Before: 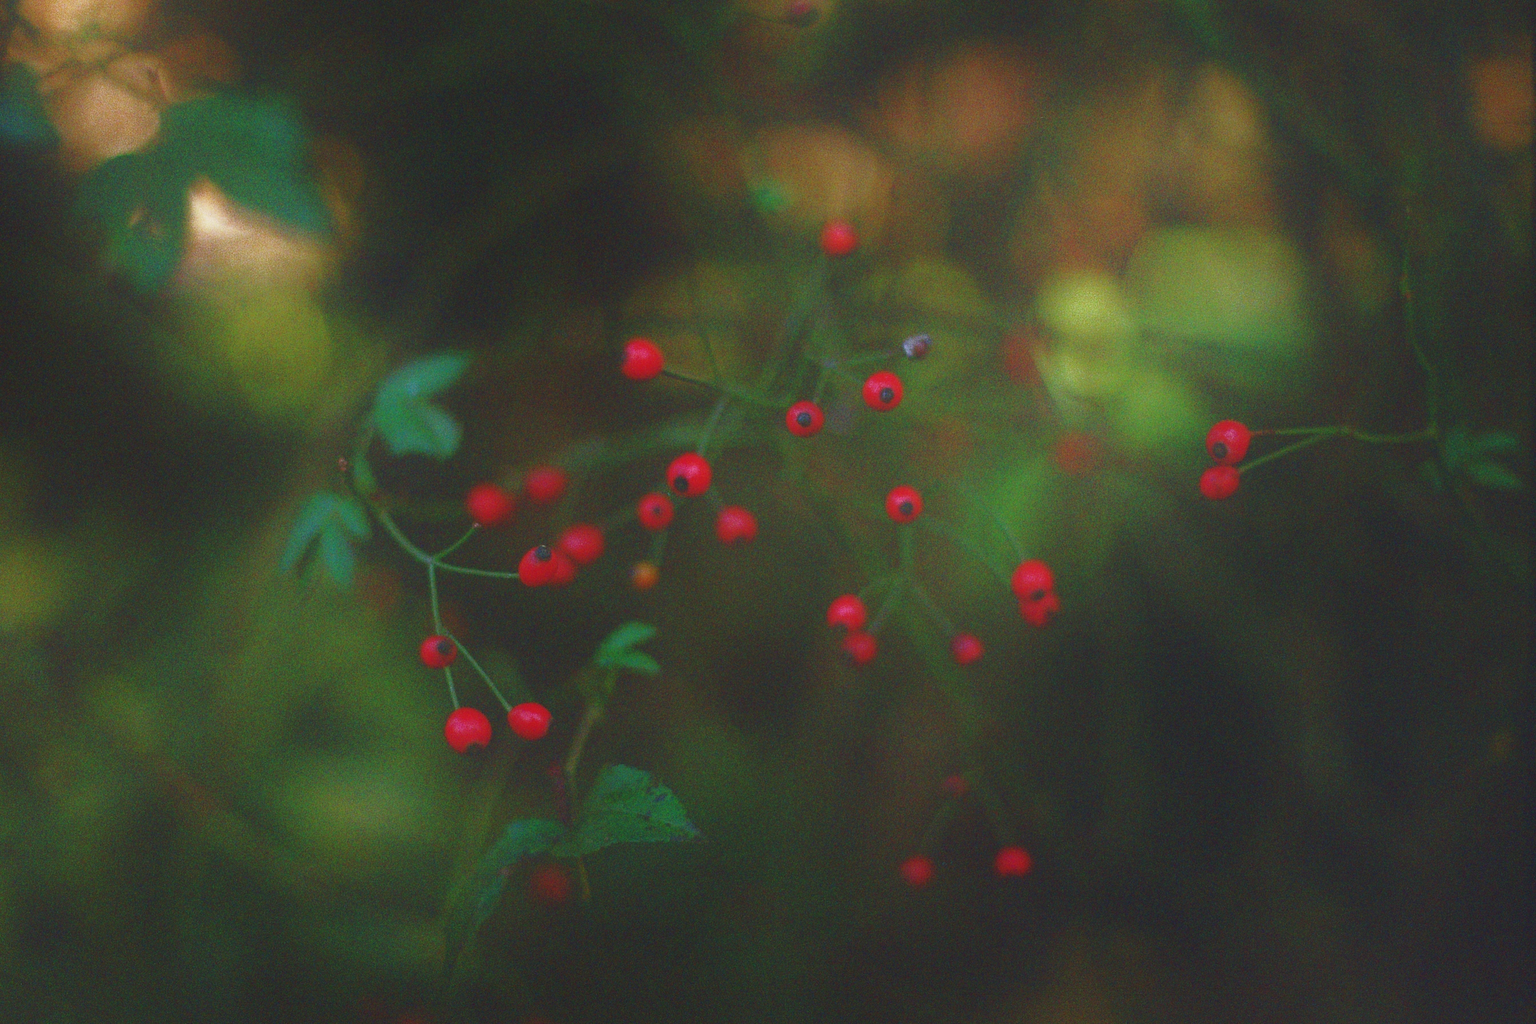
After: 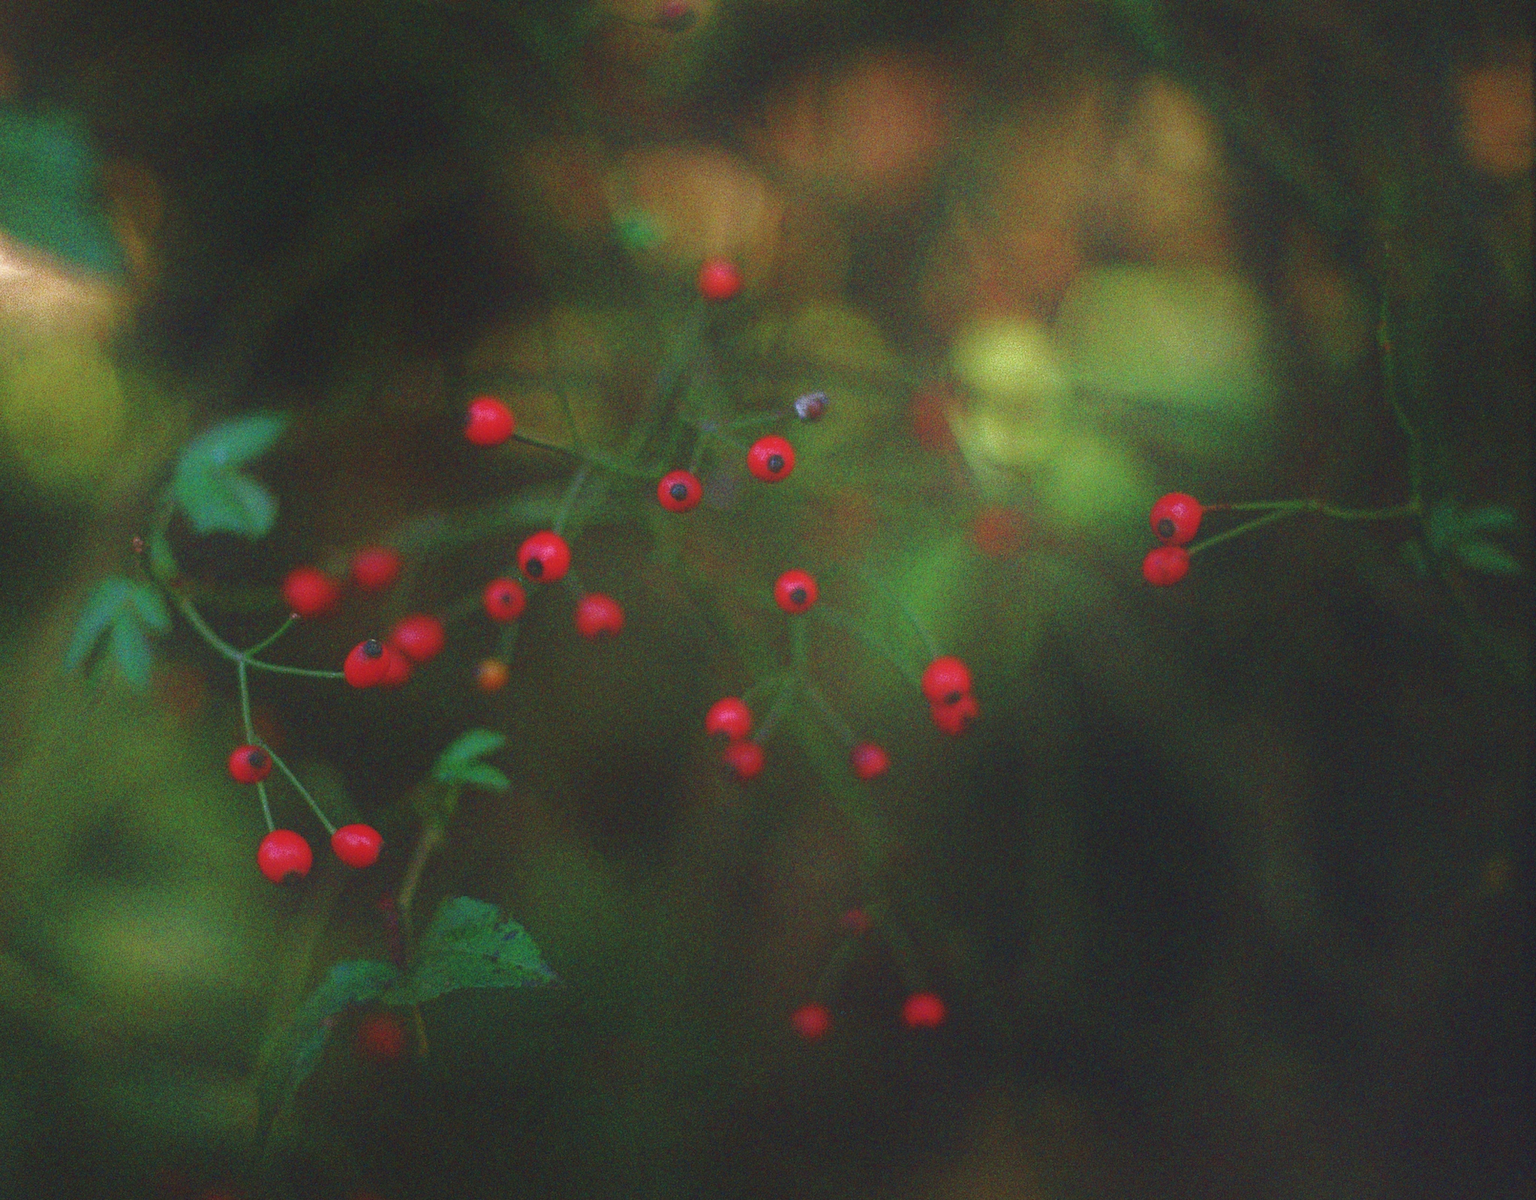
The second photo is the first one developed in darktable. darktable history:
local contrast: on, module defaults
crop and rotate: left 14.691%
